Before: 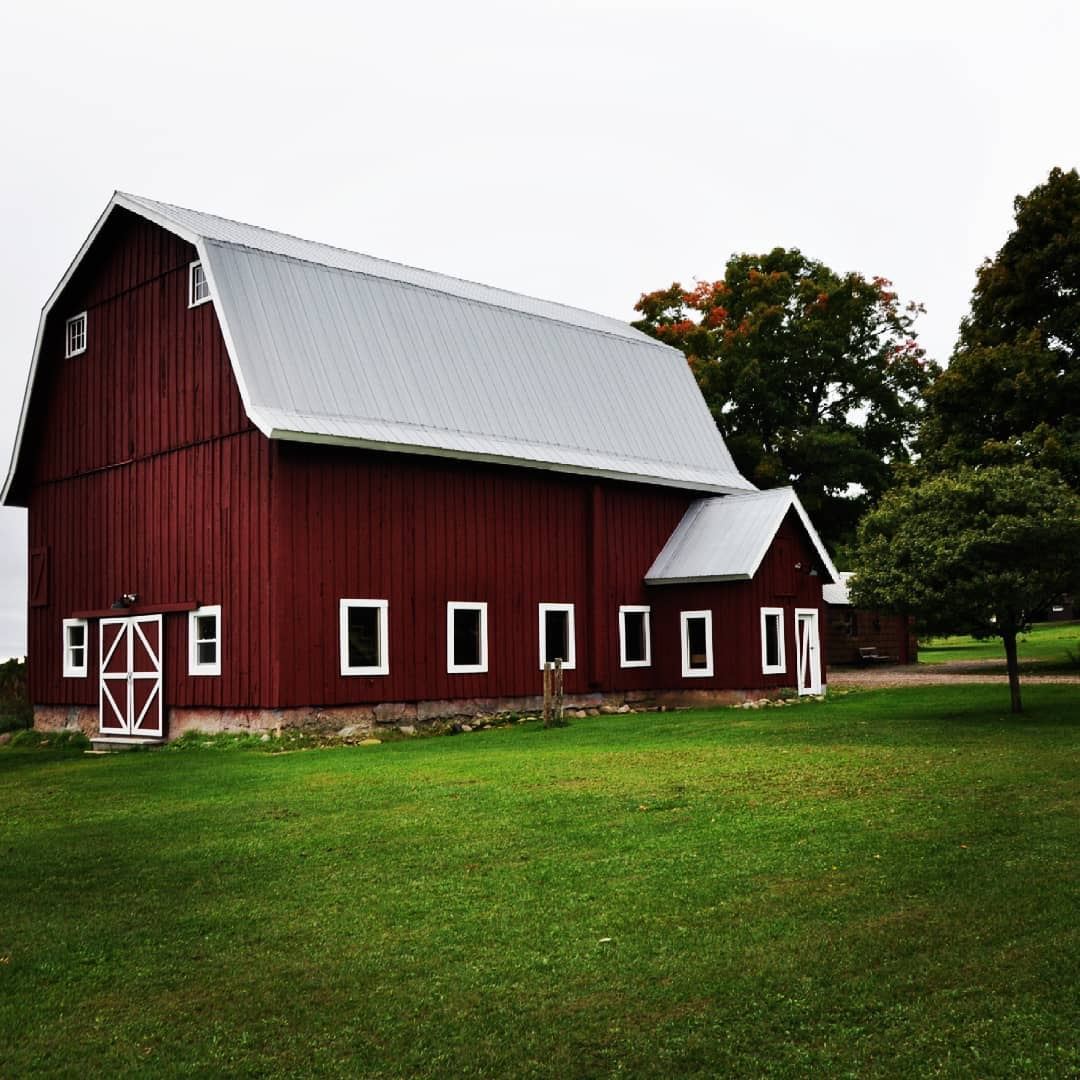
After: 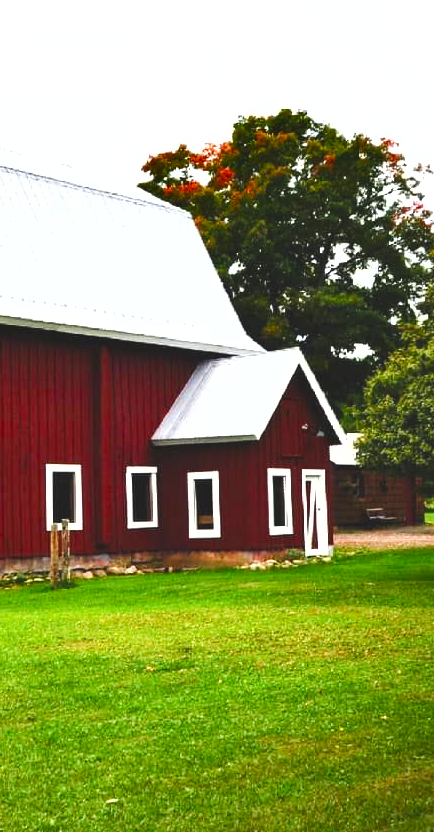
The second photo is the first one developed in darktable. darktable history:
crop: left 45.711%, top 12.91%, right 14.1%, bottom 10.032%
exposure: black level correction -0.006, exposure 1 EV, compensate highlight preservation false
color balance rgb: perceptual saturation grading › global saturation 34.667%, perceptual saturation grading › highlights -29.959%, perceptual saturation grading › shadows 34.941%
levels: black 0.094%, levels [0.016, 0.492, 0.969]
shadows and highlights: soften with gaussian
color calibration: illuminant same as pipeline (D50), adaptation XYZ, x 0.345, y 0.358, temperature 5016.69 K
base curve: curves: ch0 [(0, 0) (0.262, 0.32) (0.722, 0.705) (1, 1)]
